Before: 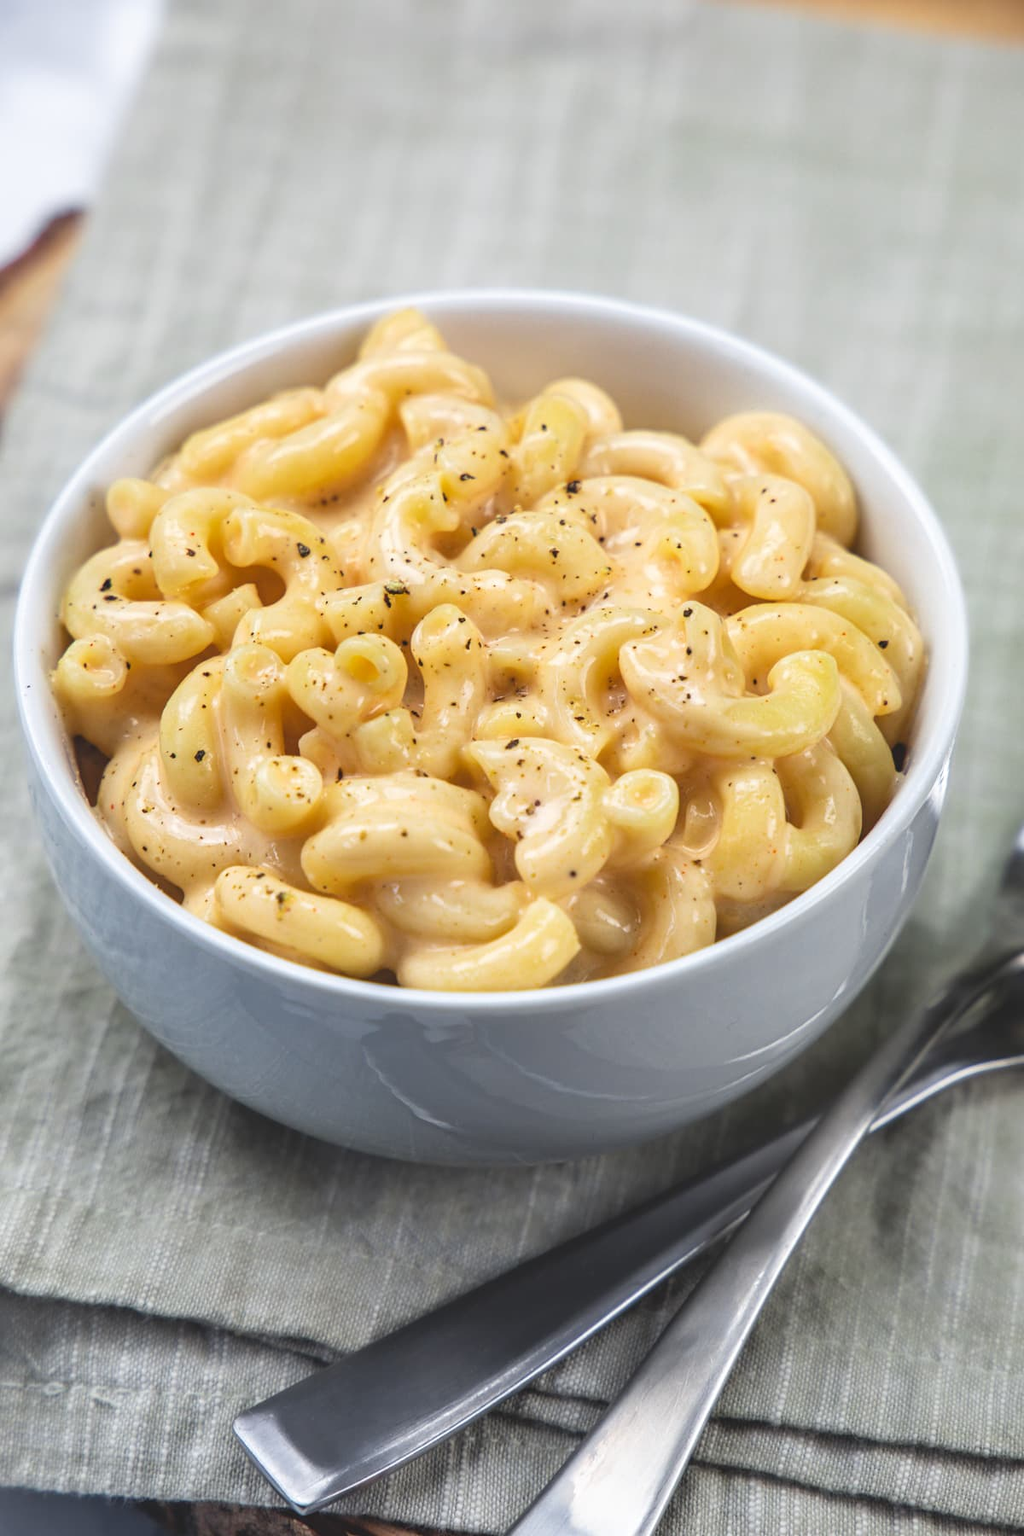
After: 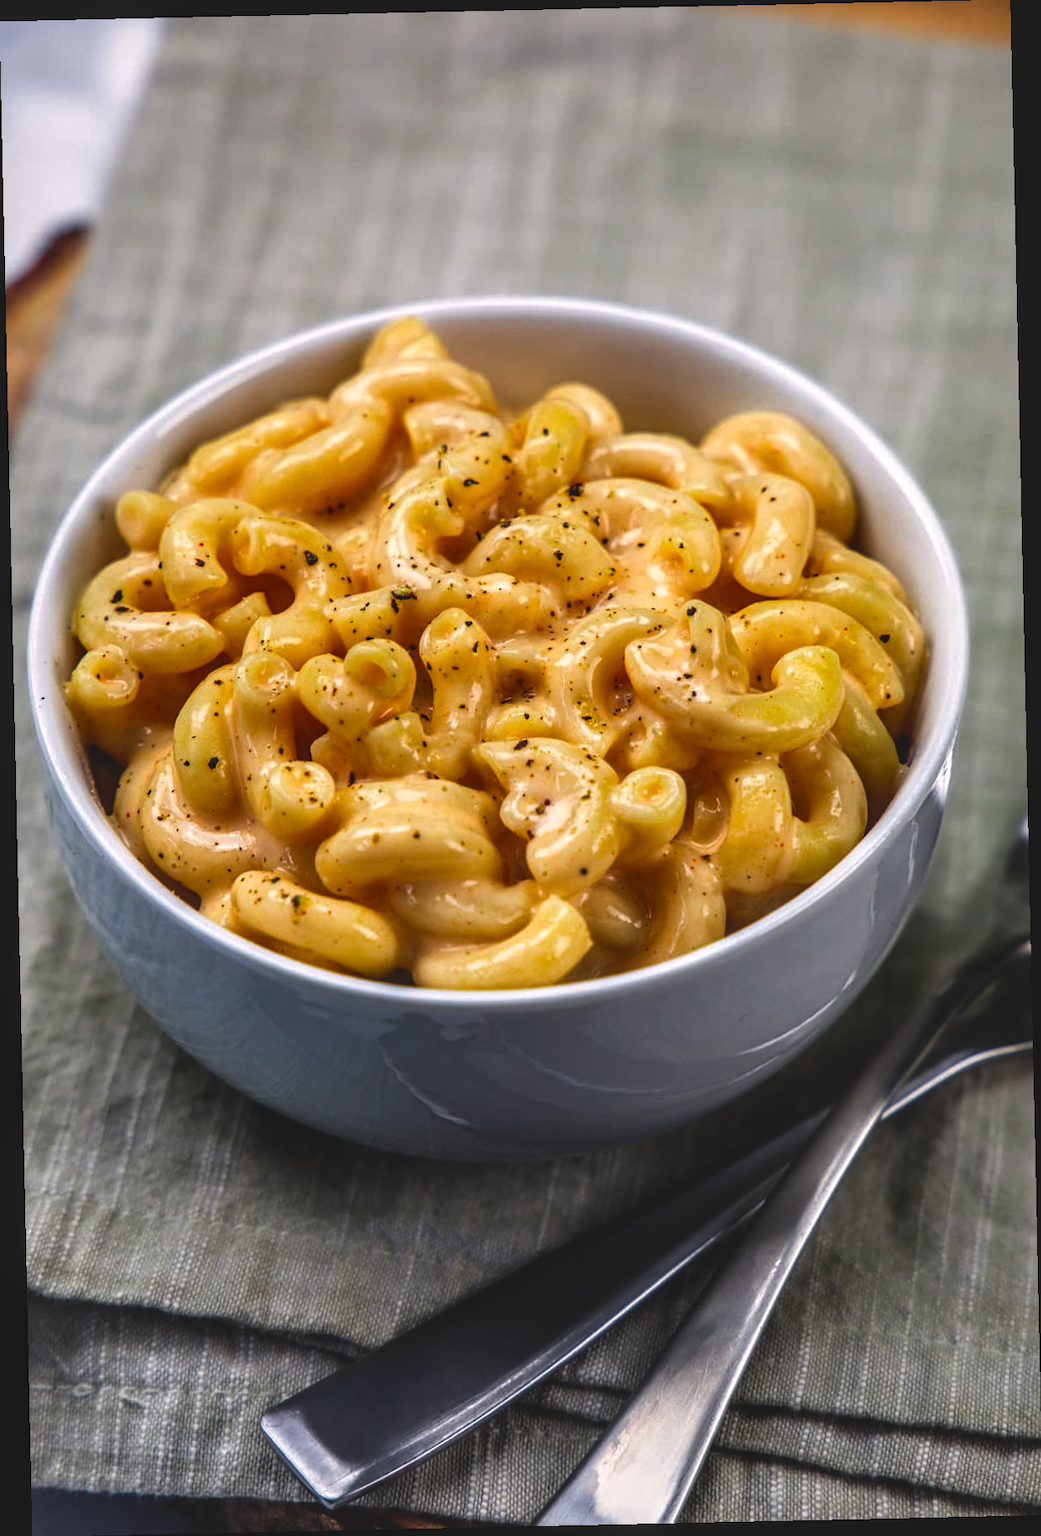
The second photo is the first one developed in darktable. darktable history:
local contrast: on, module defaults
contrast brightness saturation: brightness -0.2, saturation 0.08
color correction: highlights a* 3.22, highlights b* 1.93, saturation 1.19
rotate and perspective: rotation -1.24°, automatic cropping off
rgb curve: curves: ch0 [(0, 0.186) (0.314, 0.284) (0.775, 0.708) (1, 1)], compensate middle gray true, preserve colors none
